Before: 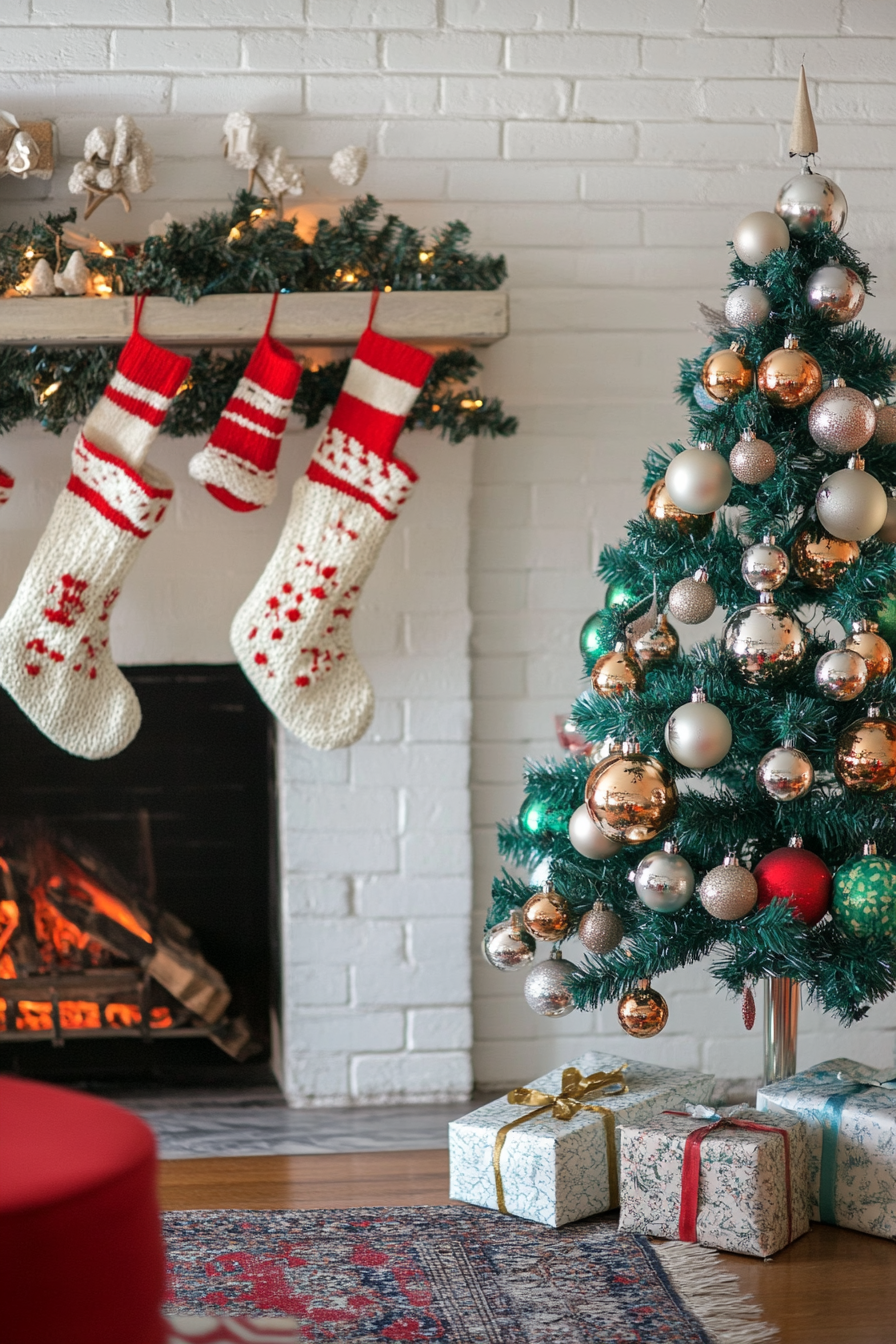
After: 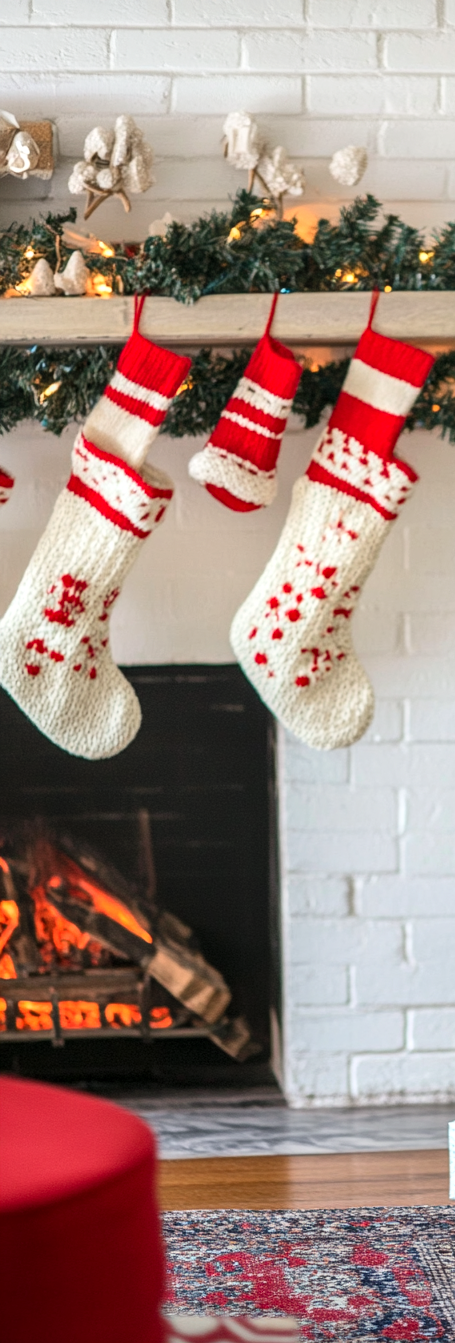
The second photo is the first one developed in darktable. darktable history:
crop and rotate: left 0.017%, top 0%, right 49.174%
local contrast: on, module defaults
contrast brightness saturation: contrast 0.204, brightness 0.161, saturation 0.215
